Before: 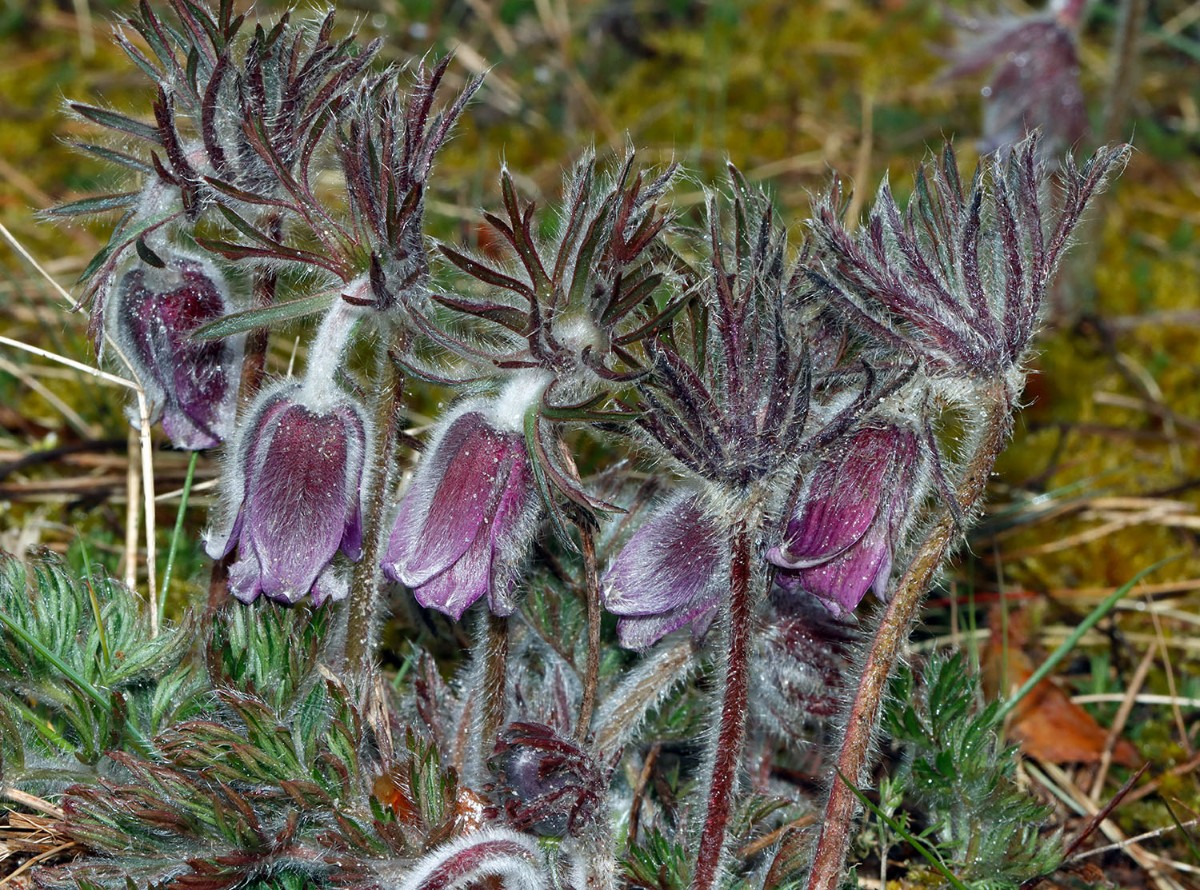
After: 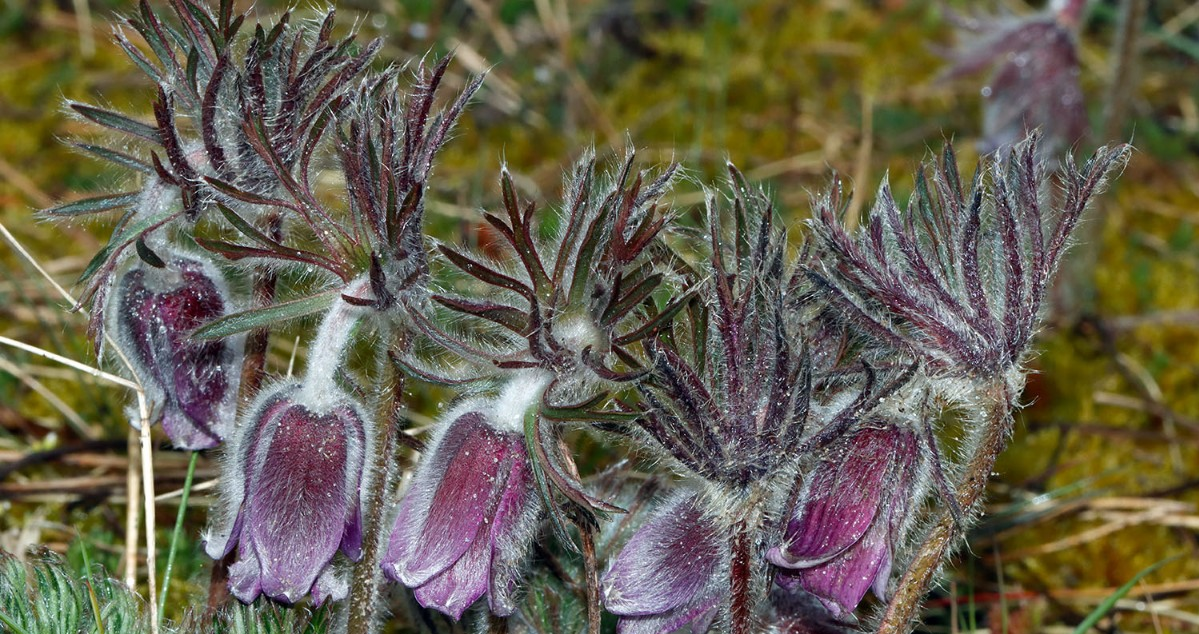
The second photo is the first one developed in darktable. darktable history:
crop: right 0.001%, bottom 28.711%
